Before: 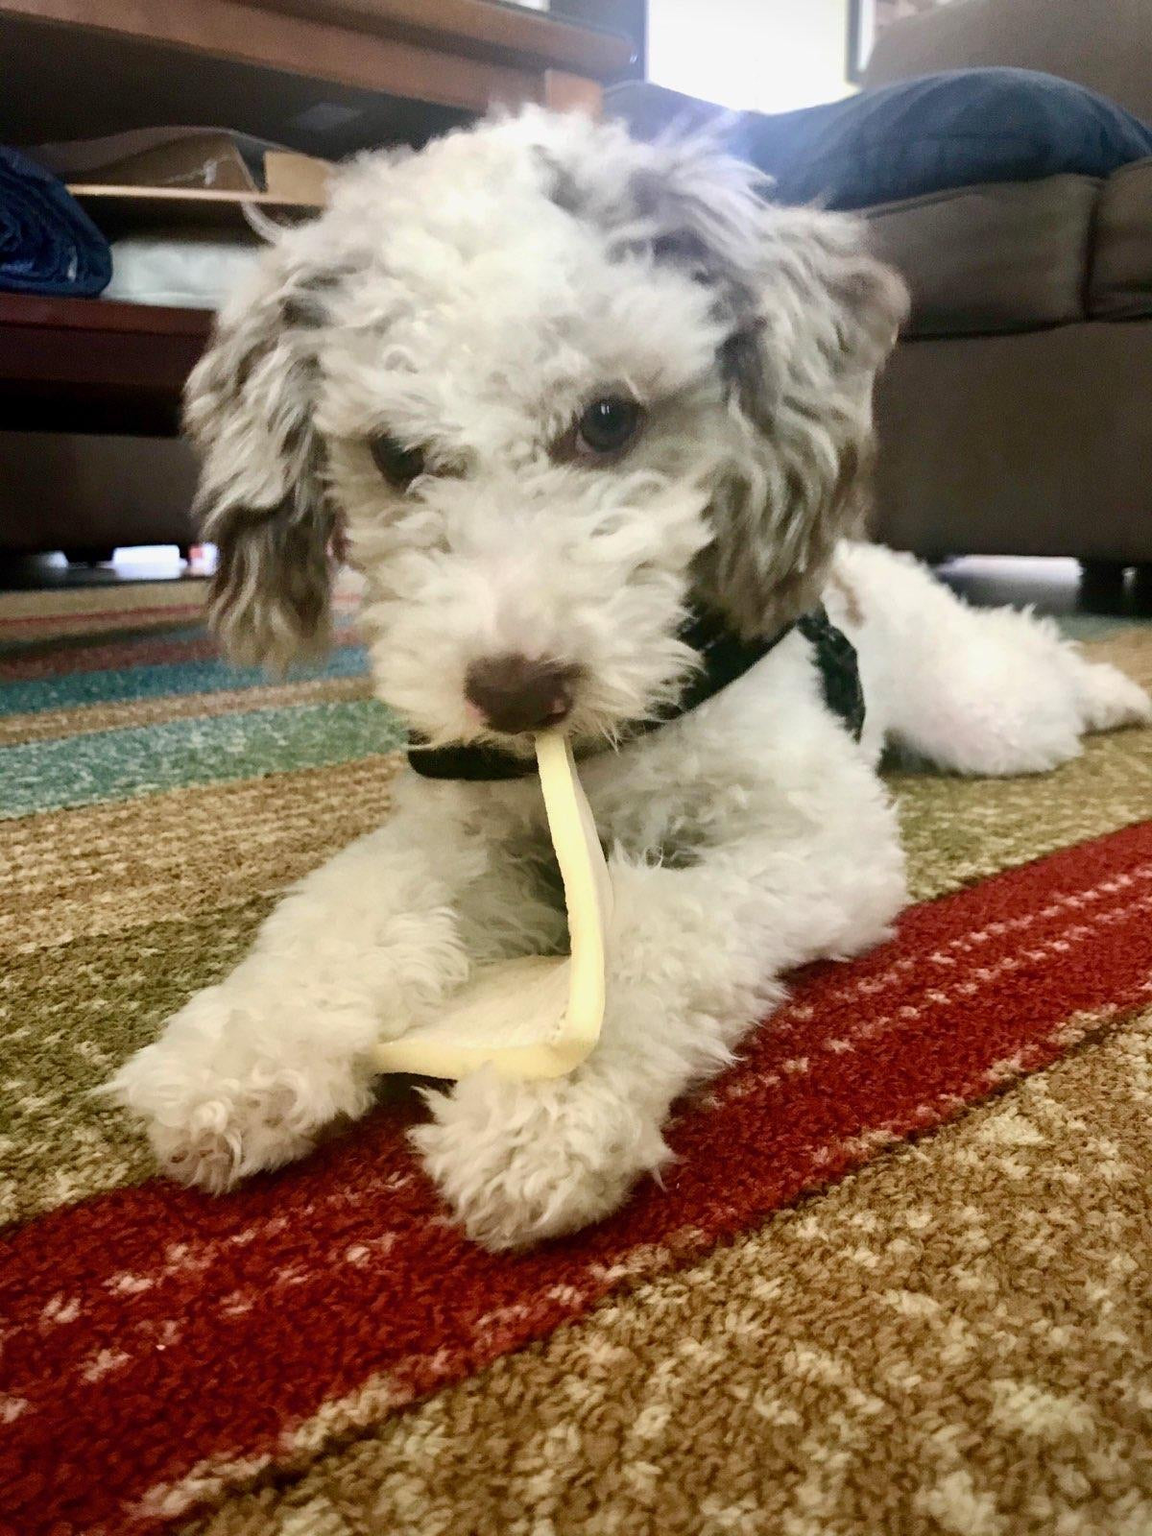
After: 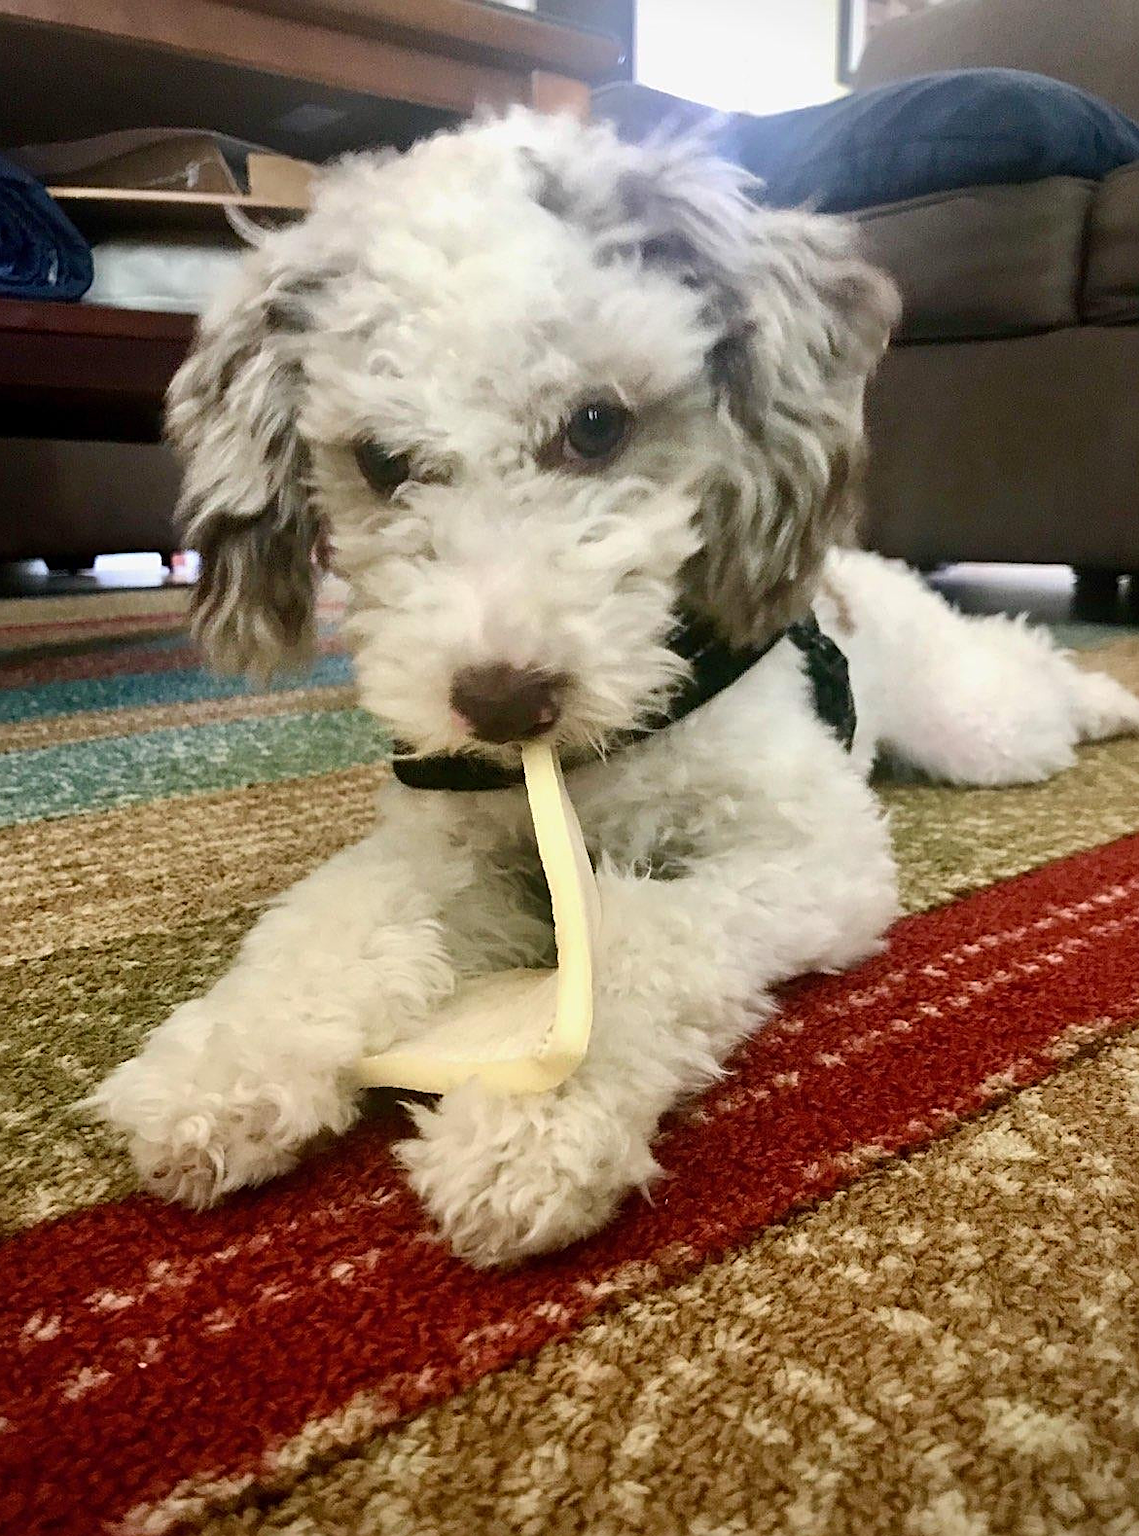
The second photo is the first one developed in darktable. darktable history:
sharpen: on, module defaults
crop and rotate: left 1.774%, right 0.633%, bottom 1.28%
